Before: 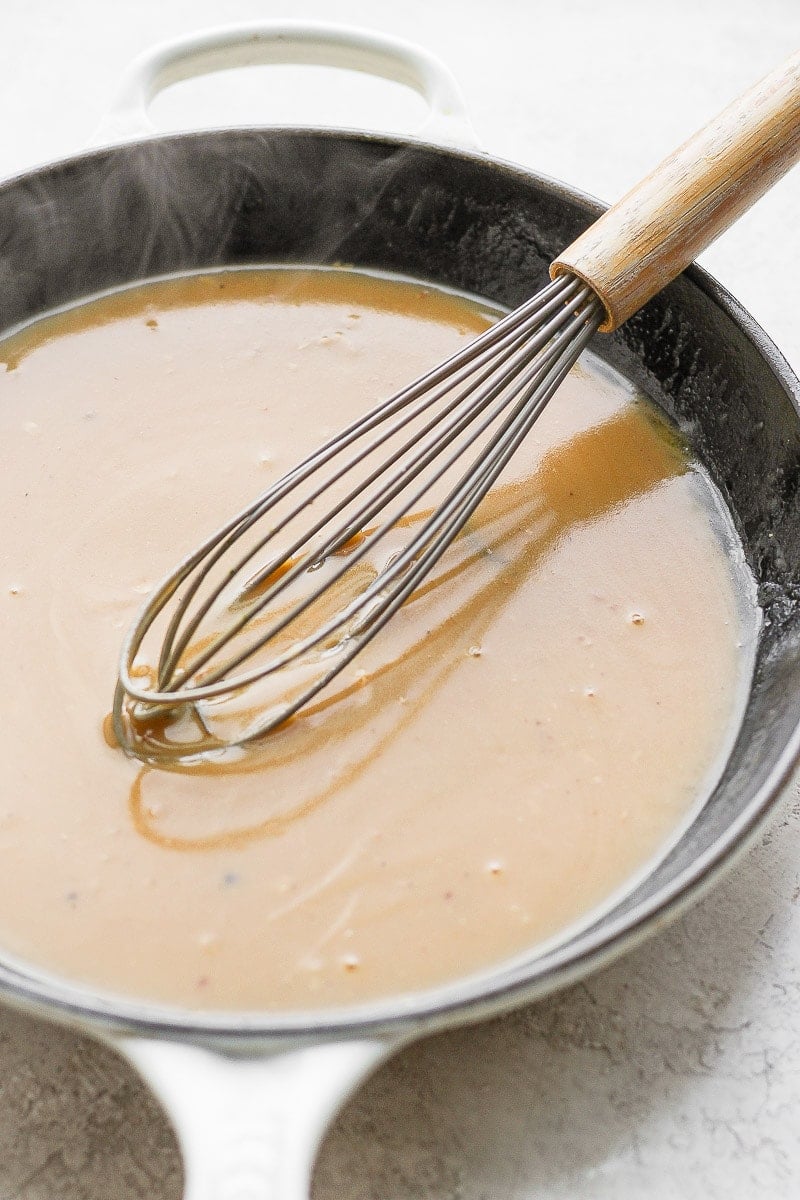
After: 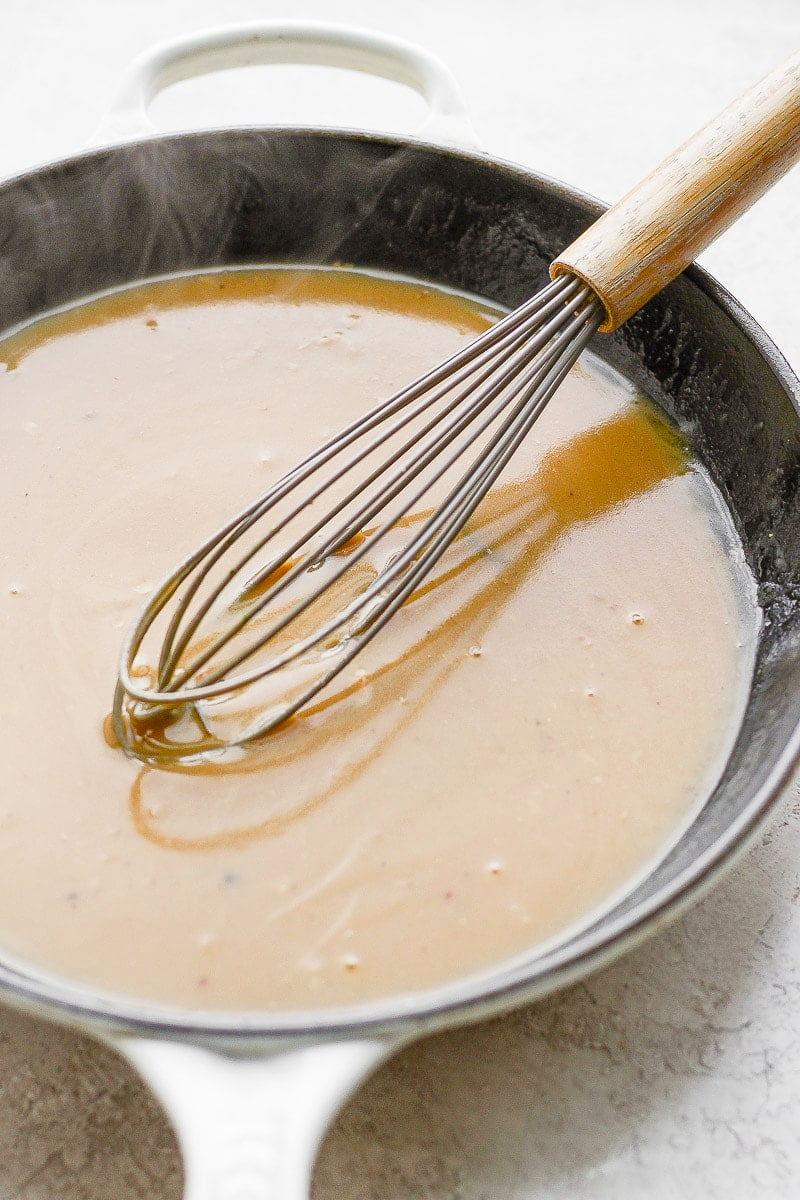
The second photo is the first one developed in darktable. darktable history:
color balance rgb: perceptual saturation grading › global saturation 0.552%, perceptual saturation grading › highlights -17.172%, perceptual saturation grading › mid-tones 32.621%, perceptual saturation grading › shadows 50.443%
